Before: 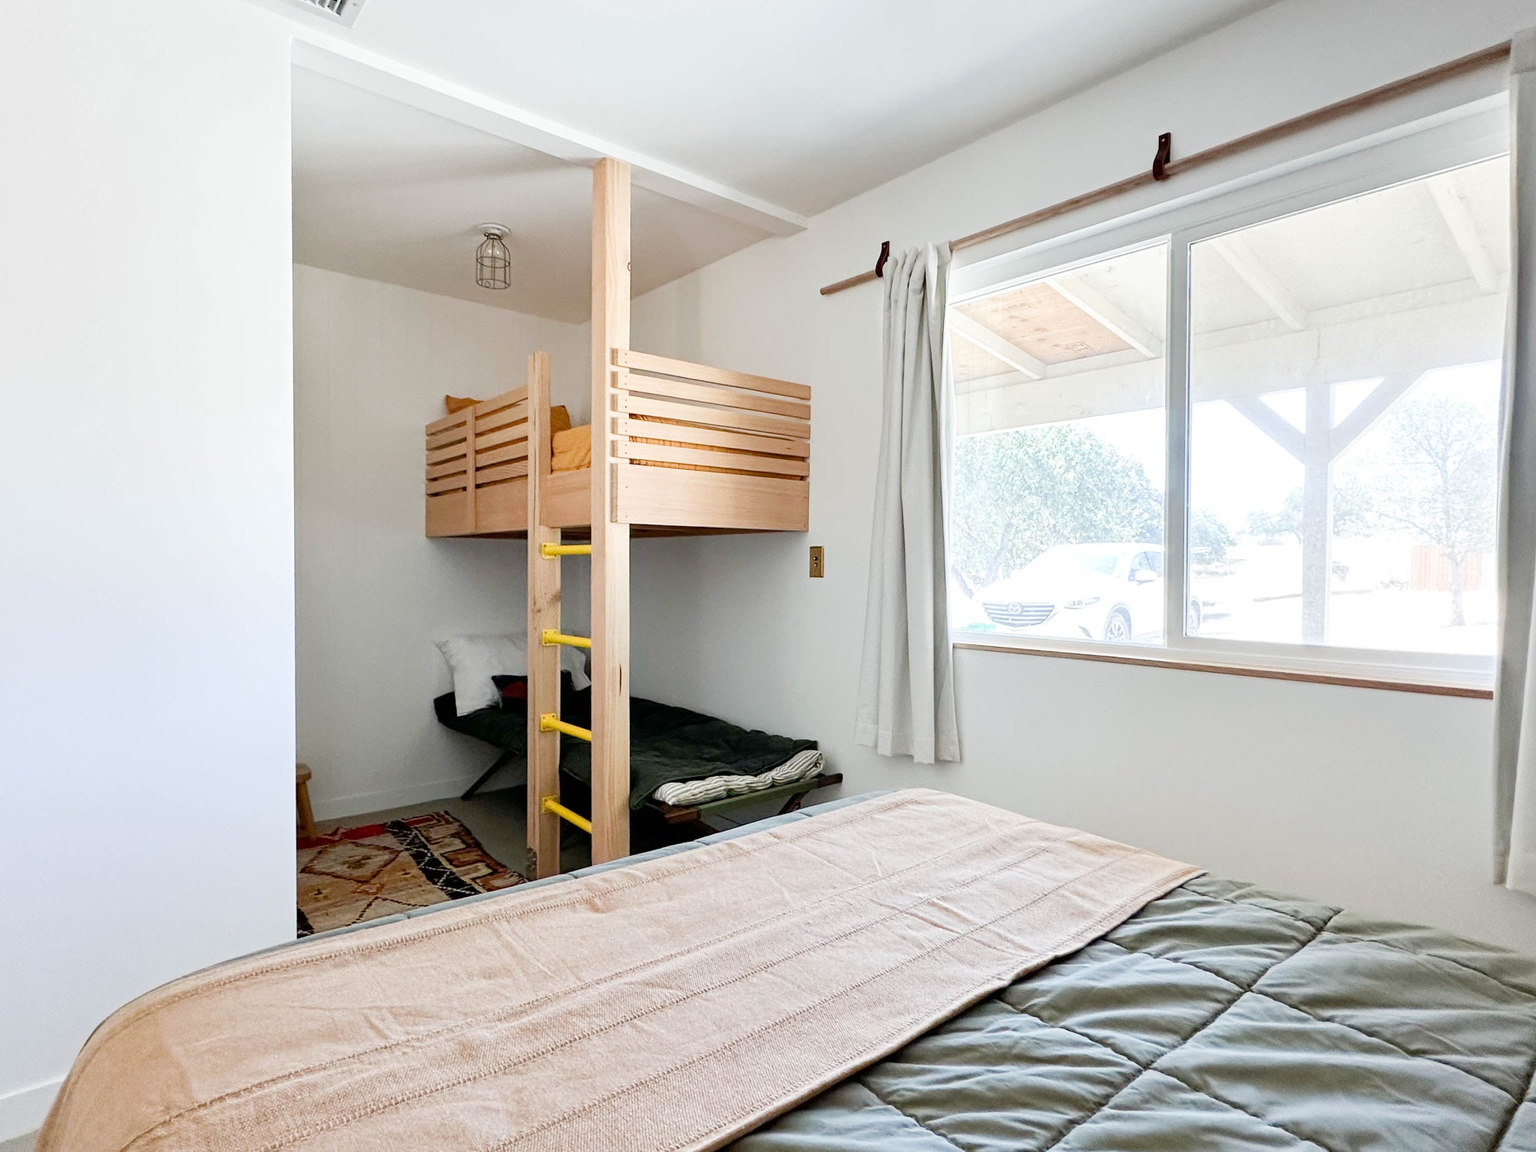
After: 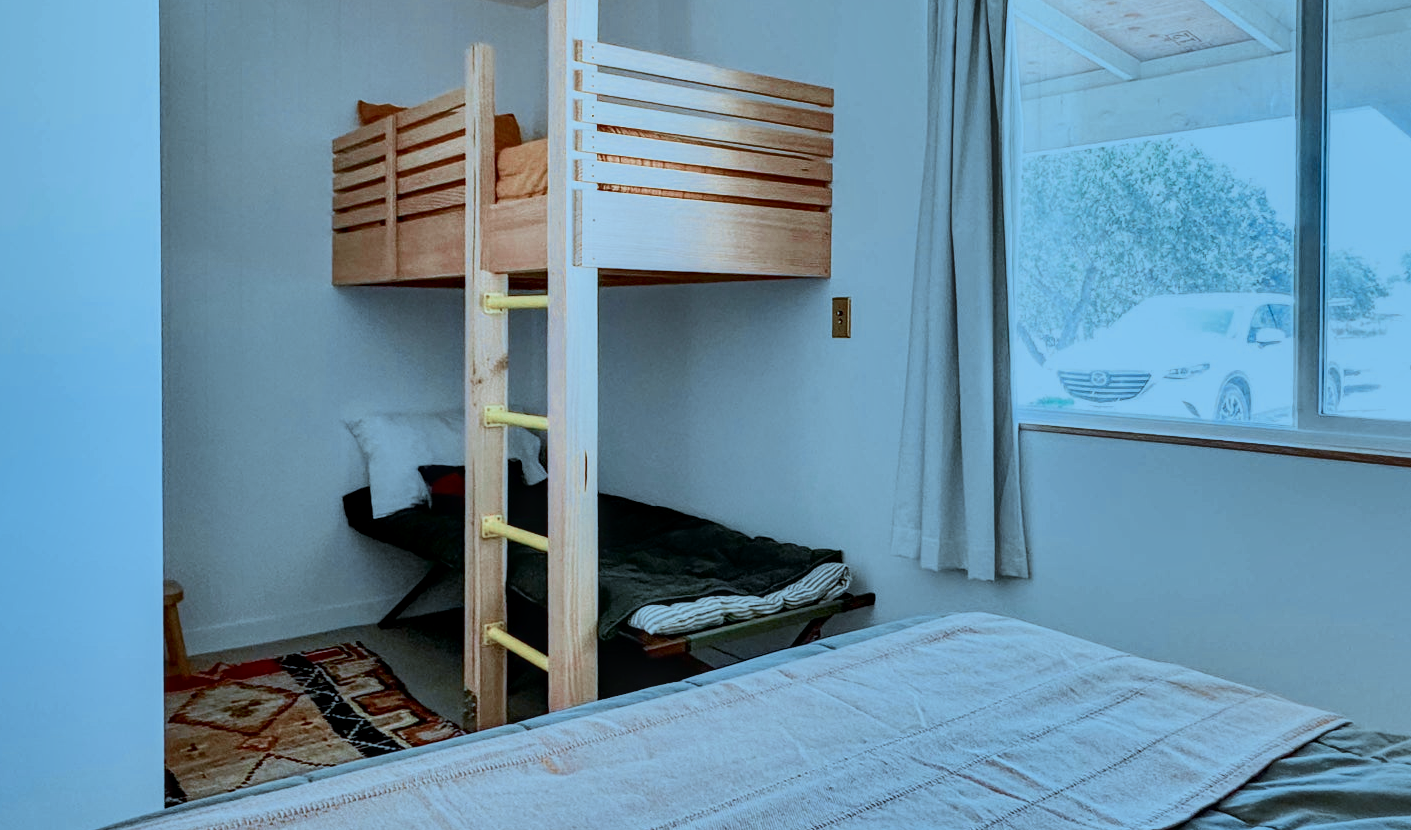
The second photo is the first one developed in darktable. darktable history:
shadows and highlights: radius 118.69, shadows 42.21, highlights -61.56, soften with gaussian
local contrast: detail 130%
color correction: highlights a* -9.35, highlights b* -23.15
color zones: curves: ch0 [(0, 0.5) (0.125, 0.4) (0.25, 0.5) (0.375, 0.4) (0.5, 0.4) (0.625, 0.35) (0.75, 0.35) (0.875, 0.5)]; ch1 [(0, 0.35) (0.125, 0.45) (0.25, 0.35) (0.375, 0.35) (0.5, 0.35) (0.625, 0.35) (0.75, 0.45) (0.875, 0.35)]; ch2 [(0, 0.6) (0.125, 0.5) (0.25, 0.5) (0.375, 0.6) (0.5, 0.6) (0.625, 0.5) (0.75, 0.5) (0.875, 0.5)]
crop: left 11.123%, top 27.61%, right 18.3%, bottom 17.034%
rotate and perspective: automatic cropping off
color calibration: illuminant F (fluorescent), F source F9 (Cool White Deluxe 4150 K) – high CRI, x 0.374, y 0.373, temperature 4158.34 K
tone curve: curves: ch0 [(0, 0) (0.058, 0.027) (0.214, 0.183) (0.304, 0.288) (0.522, 0.549) (0.658, 0.7) (0.741, 0.775) (0.844, 0.866) (0.986, 0.957)]; ch1 [(0, 0) (0.172, 0.123) (0.312, 0.296) (0.437, 0.429) (0.471, 0.469) (0.502, 0.5) (0.513, 0.515) (0.572, 0.603) (0.617, 0.653) (0.68, 0.724) (0.889, 0.924) (1, 1)]; ch2 [(0, 0) (0.411, 0.424) (0.489, 0.49) (0.502, 0.5) (0.517, 0.519) (0.549, 0.578) (0.604, 0.628) (0.693, 0.686) (1, 1)], color space Lab, independent channels, preserve colors none
